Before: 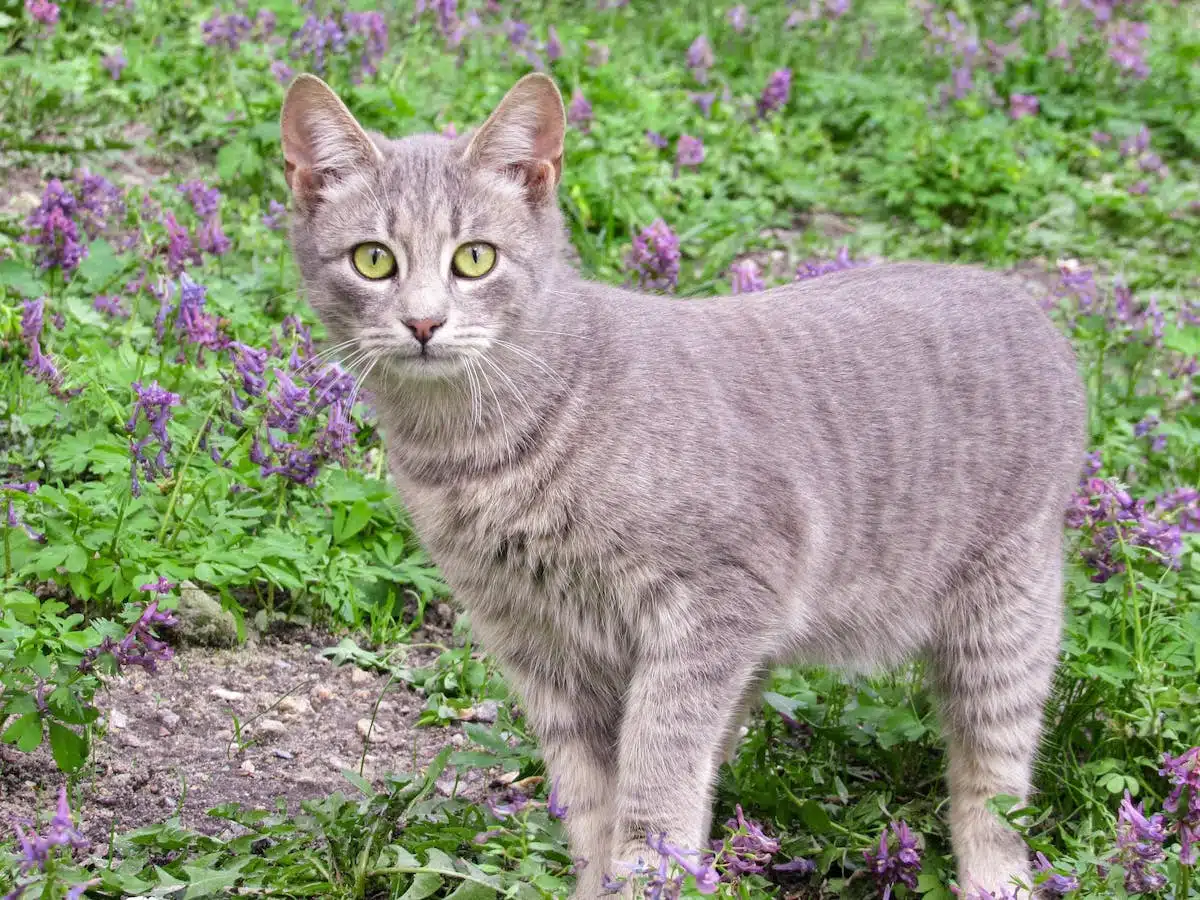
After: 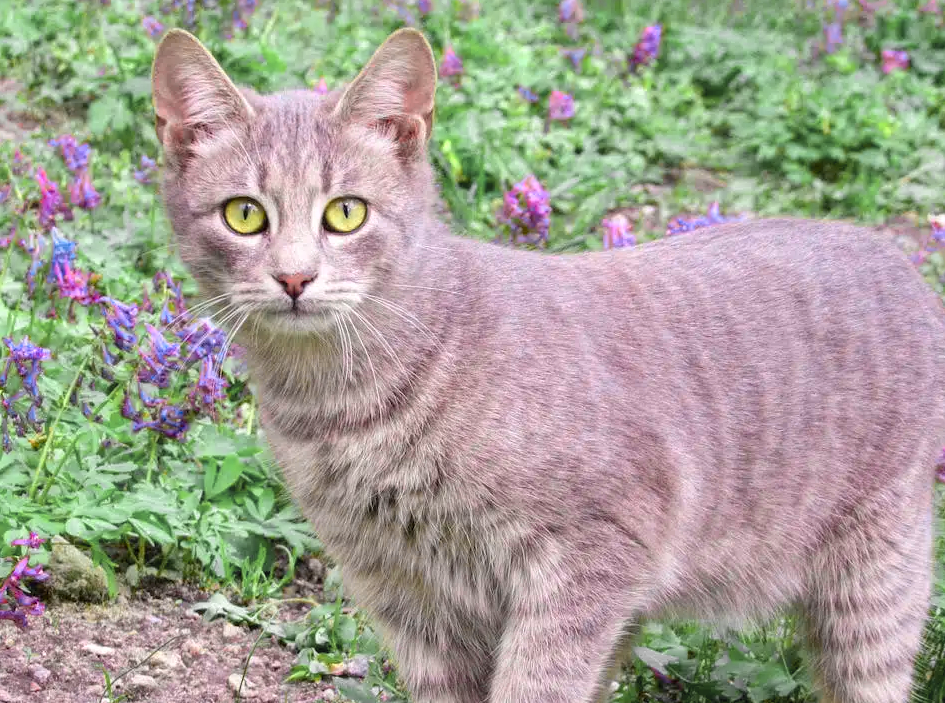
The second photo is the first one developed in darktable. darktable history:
crop and rotate: left 10.77%, top 5.1%, right 10.41%, bottom 16.76%
color zones: curves: ch0 [(0.257, 0.558) (0.75, 0.565)]; ch1 [(0.004, 0.857) (0.14, 0.416) (0.257, 0.695) (0.442, 0.032) (0.736, 0.266) (0.891, 0.741)]; ch2 [(0, 0.623) (0.112, 0.436) (0.271, 0.474) (0.516, 0.64) (0.743, 0.286)]
